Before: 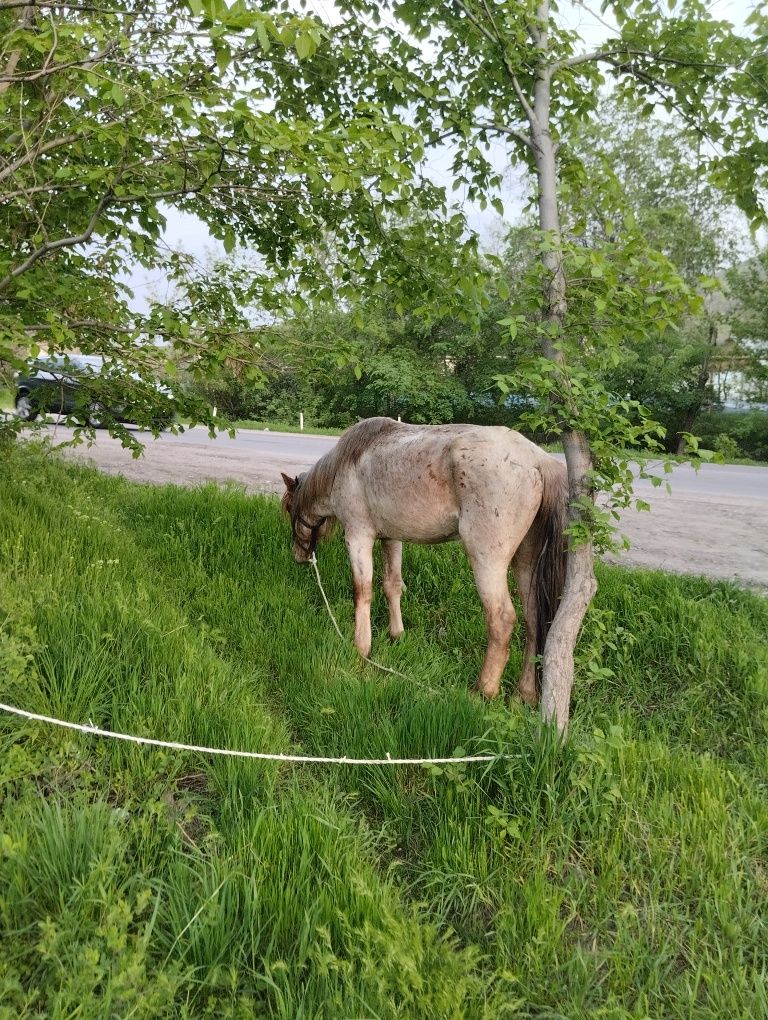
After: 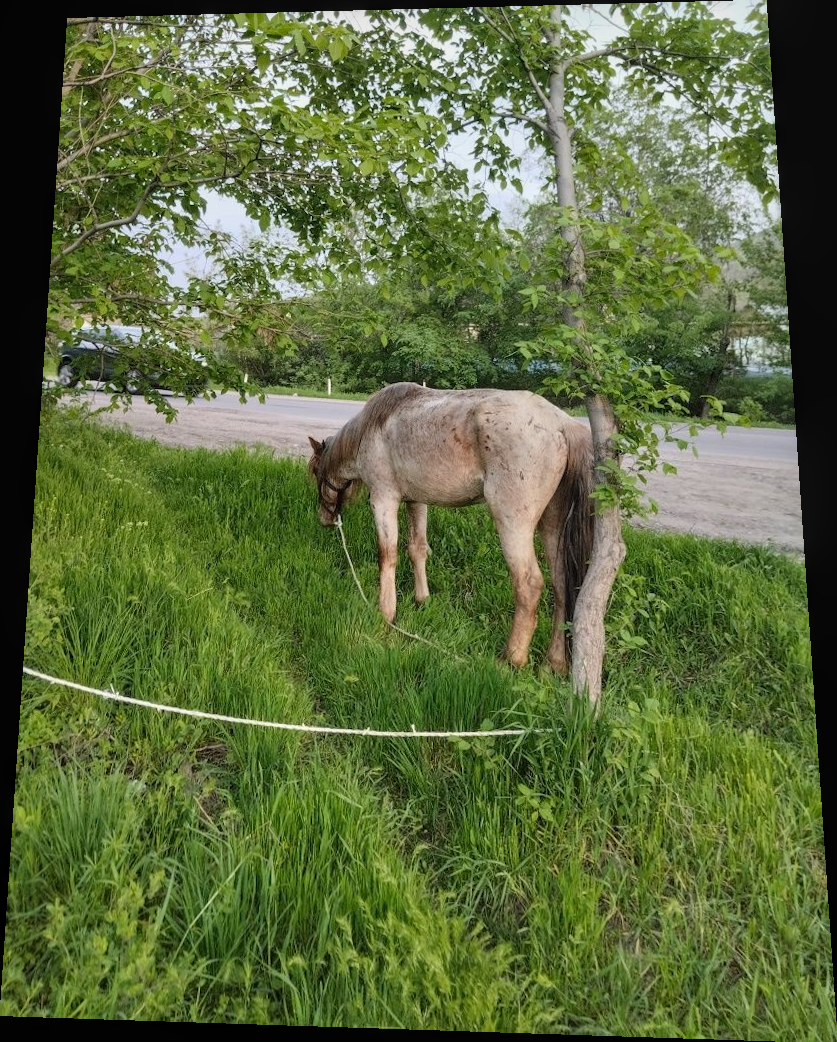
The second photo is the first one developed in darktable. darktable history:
local contrast: detail 110%
rotate and perspective: rotation 0.128°, lens shift (vertical) -0.181, lens shift (horizontal) -0.044, shear 0.001, automatic cropping off
